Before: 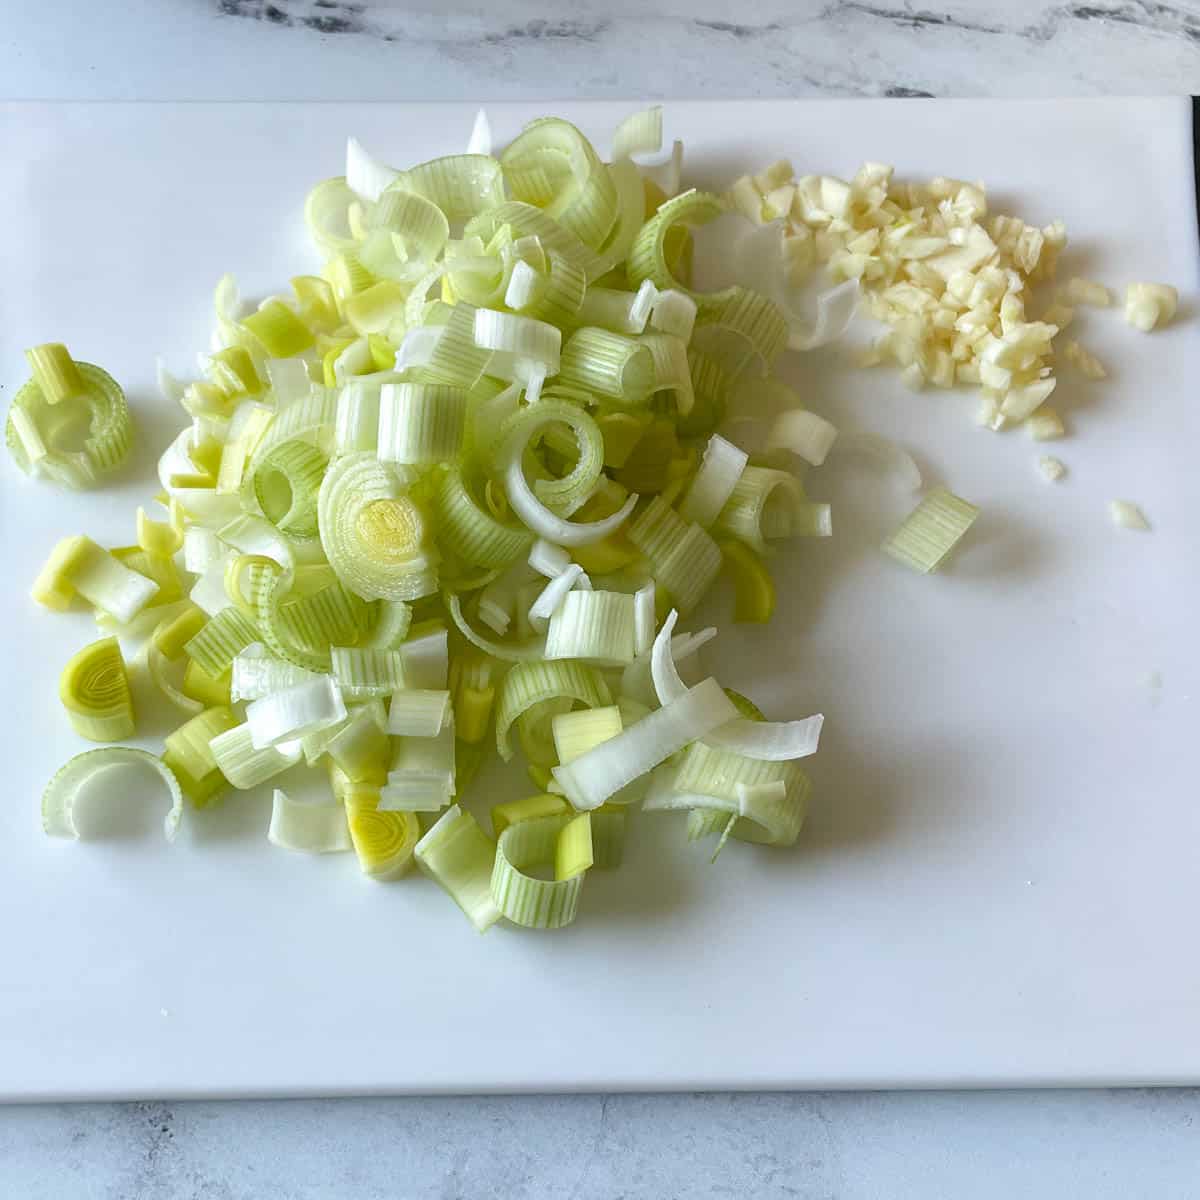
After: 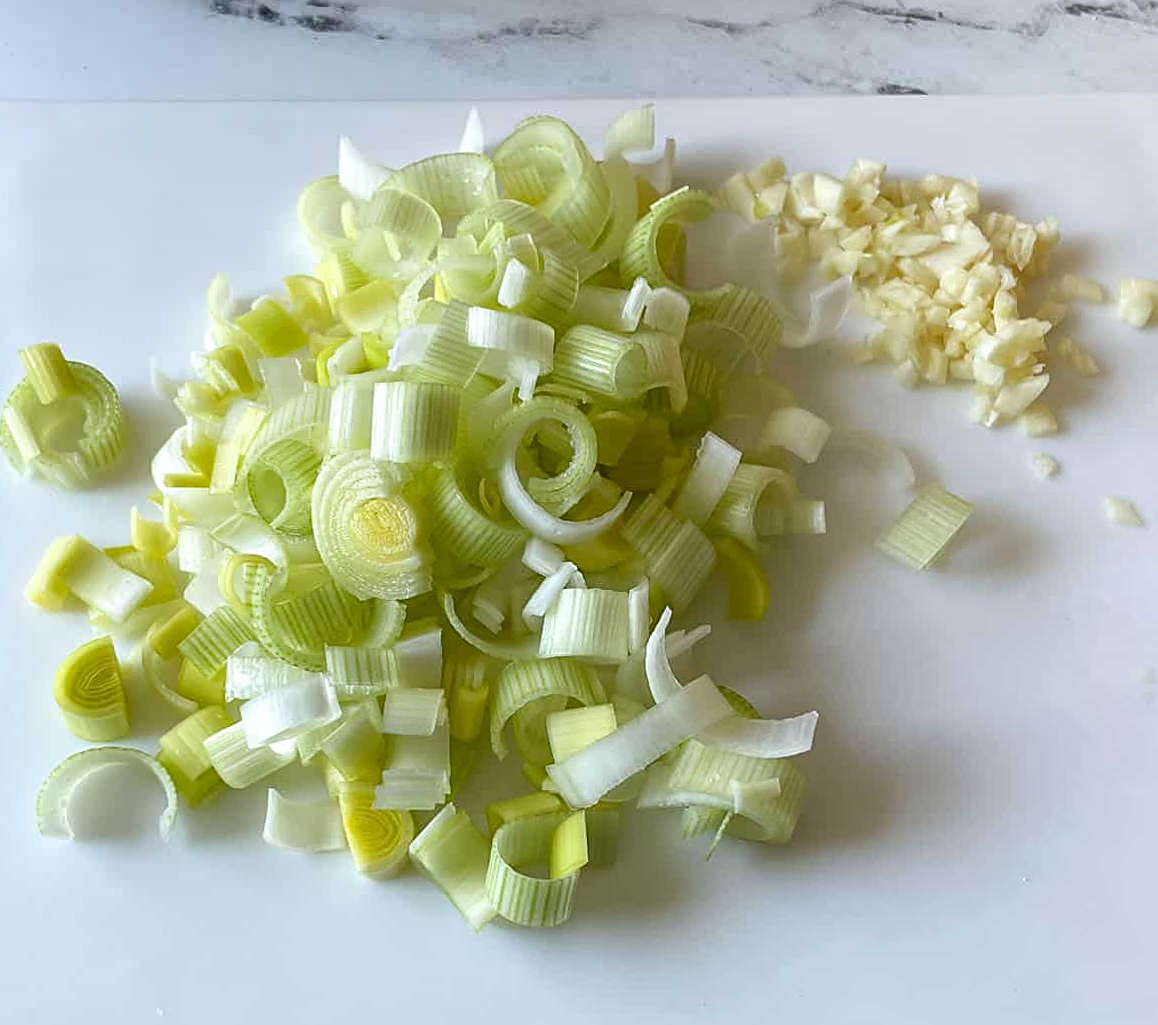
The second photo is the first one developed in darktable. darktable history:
sharpen: on, module defaults
crop and rotate: angle 0.194°, left 0.343%, right 2.785%, bottom 14.277%
